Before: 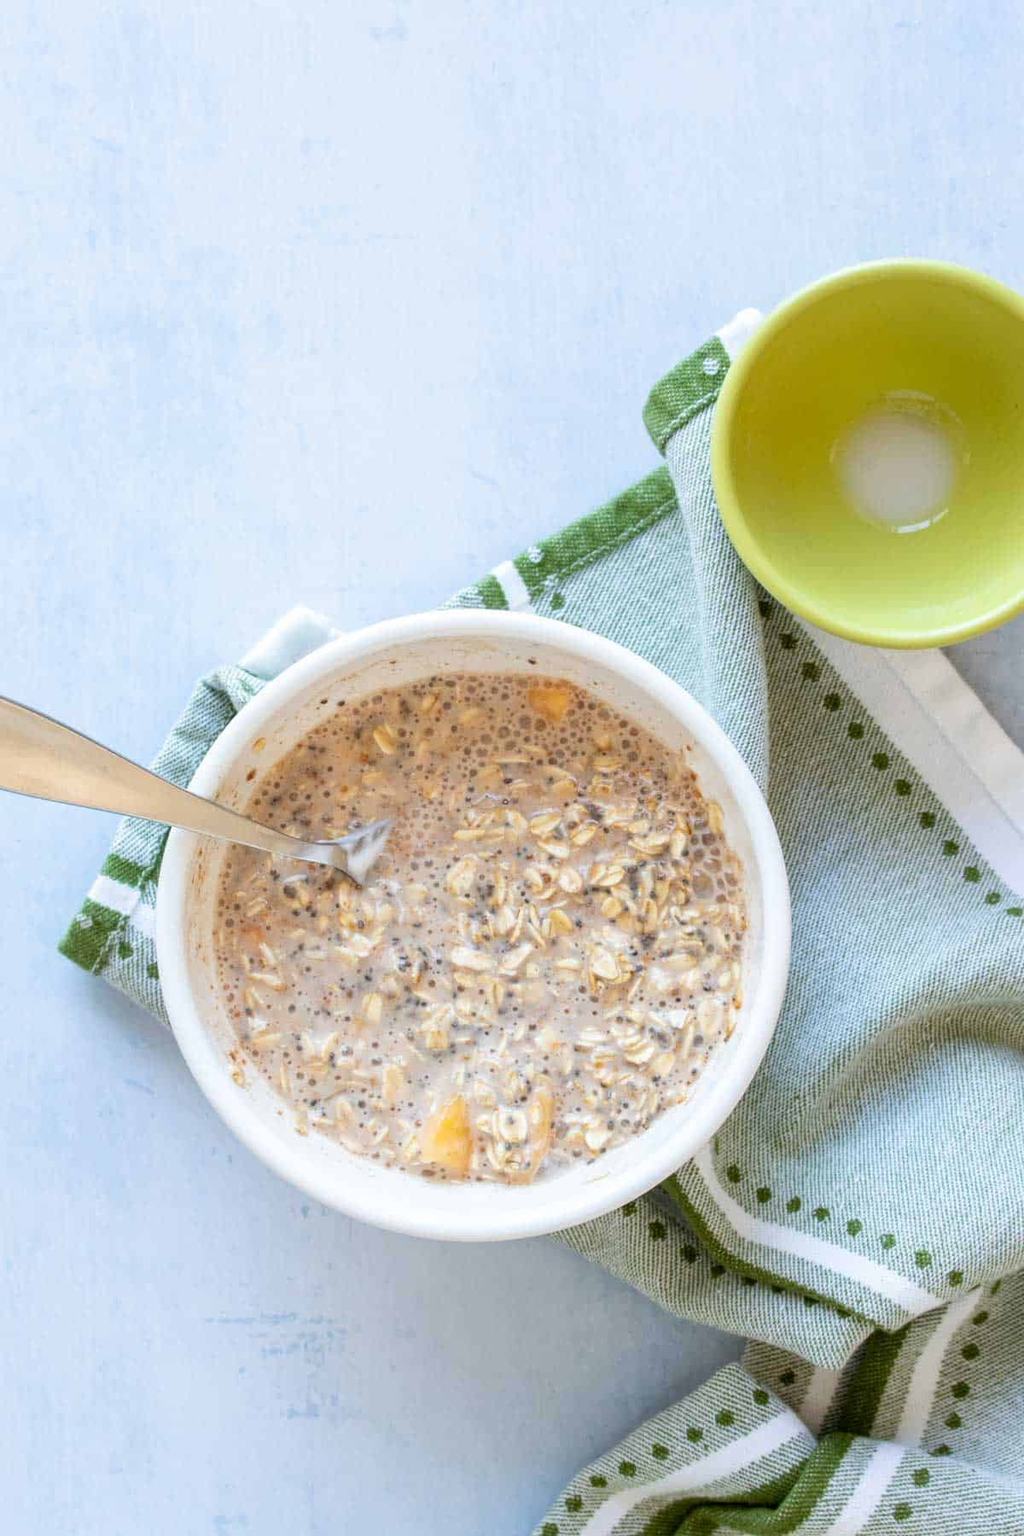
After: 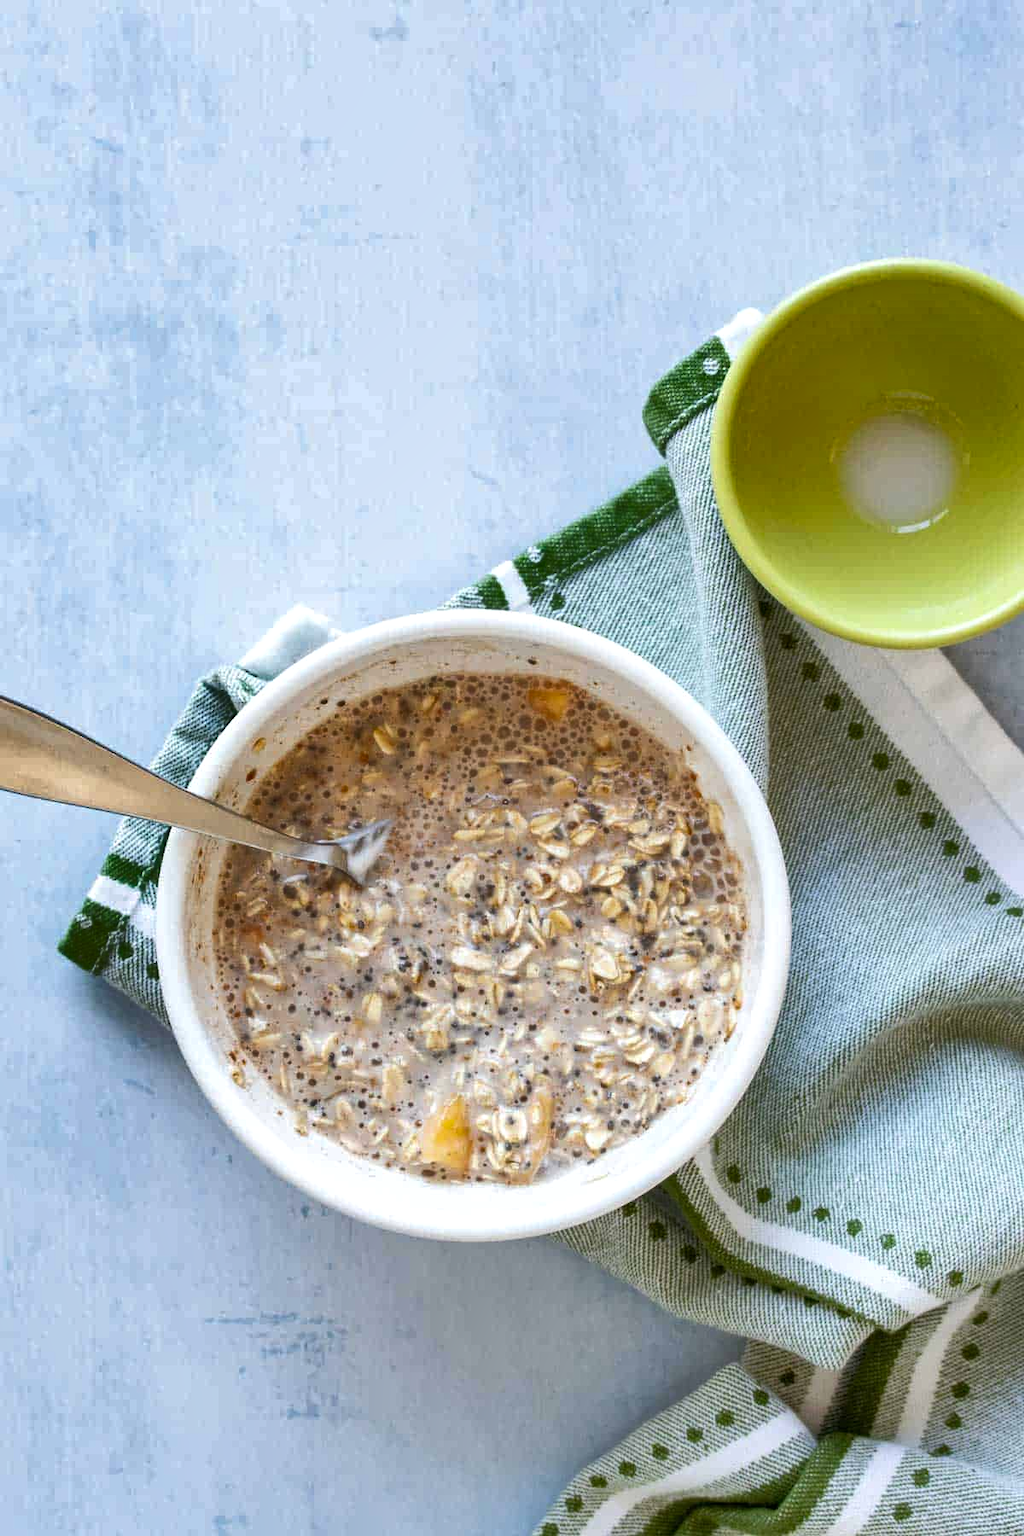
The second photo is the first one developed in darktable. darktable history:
shadows and highlights: radius 172.42, shadows 26.93, white point adjustment 2.99, highlights -68.19, soften with gaussian
